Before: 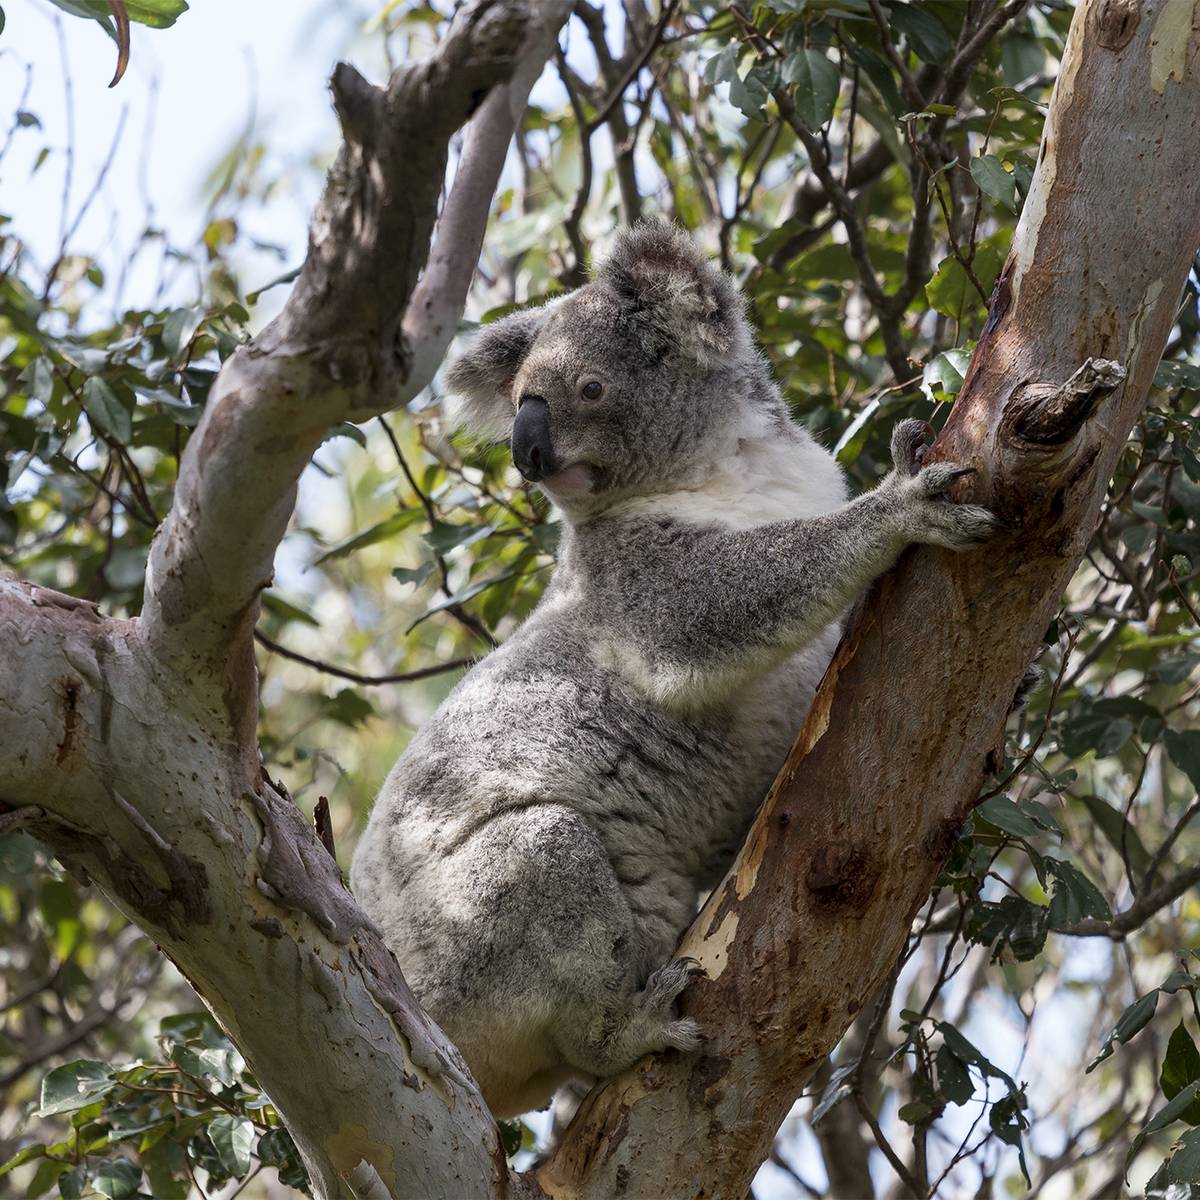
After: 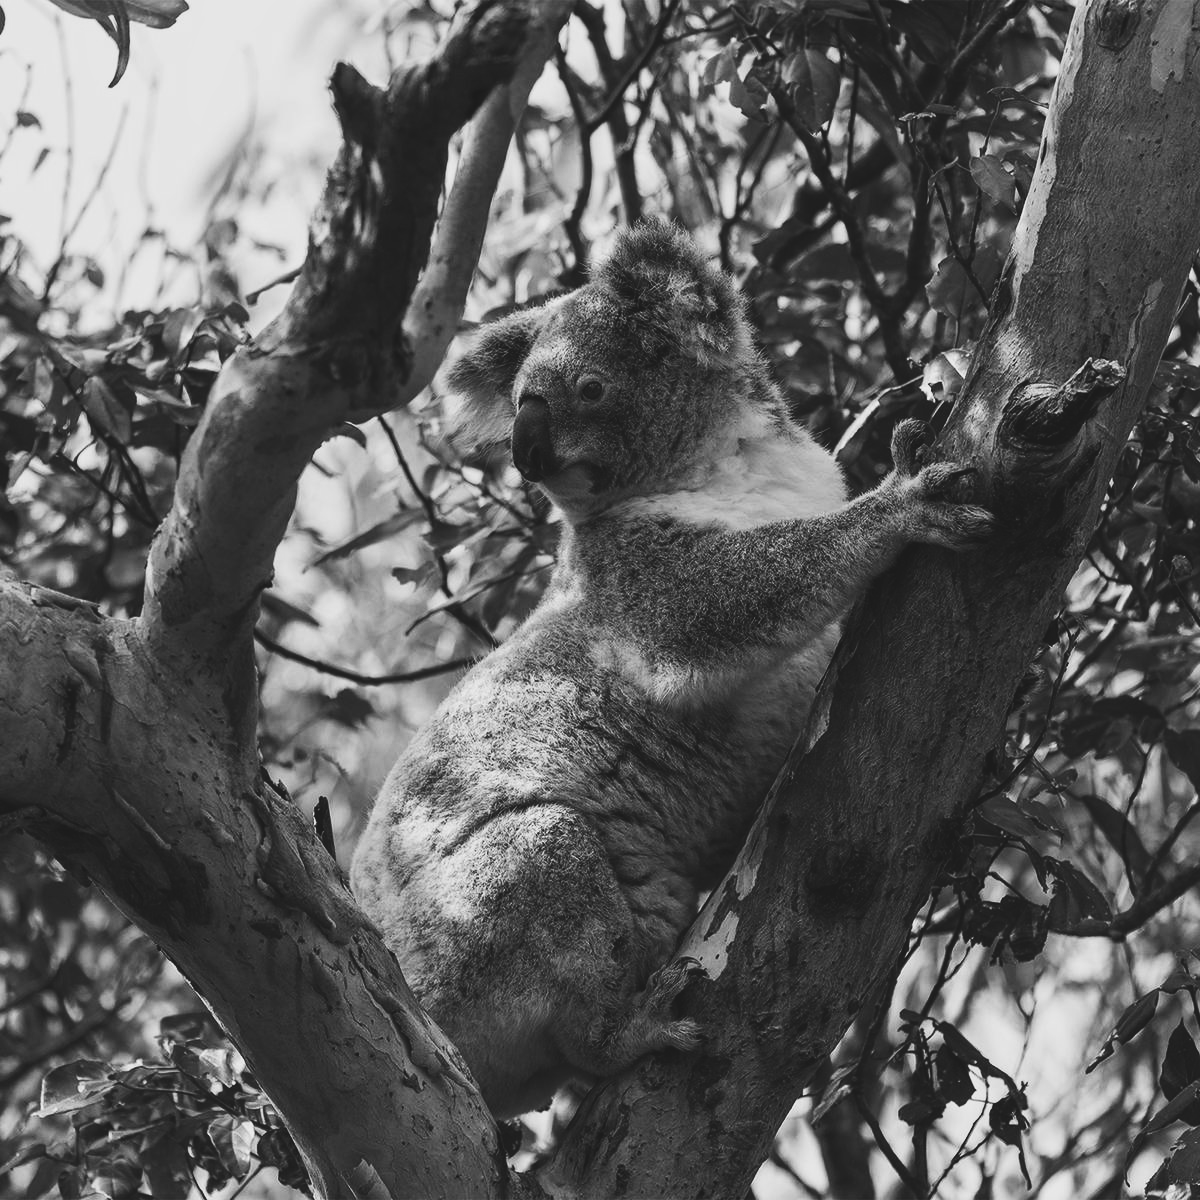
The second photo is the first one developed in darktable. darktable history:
monochrome: a 16.06, b 15.48, size 1
exposure: black level correction -0.036, exposure -0.497 EV, compensate highlight preservation false
contrast brightness saturation: contrast 0.28
